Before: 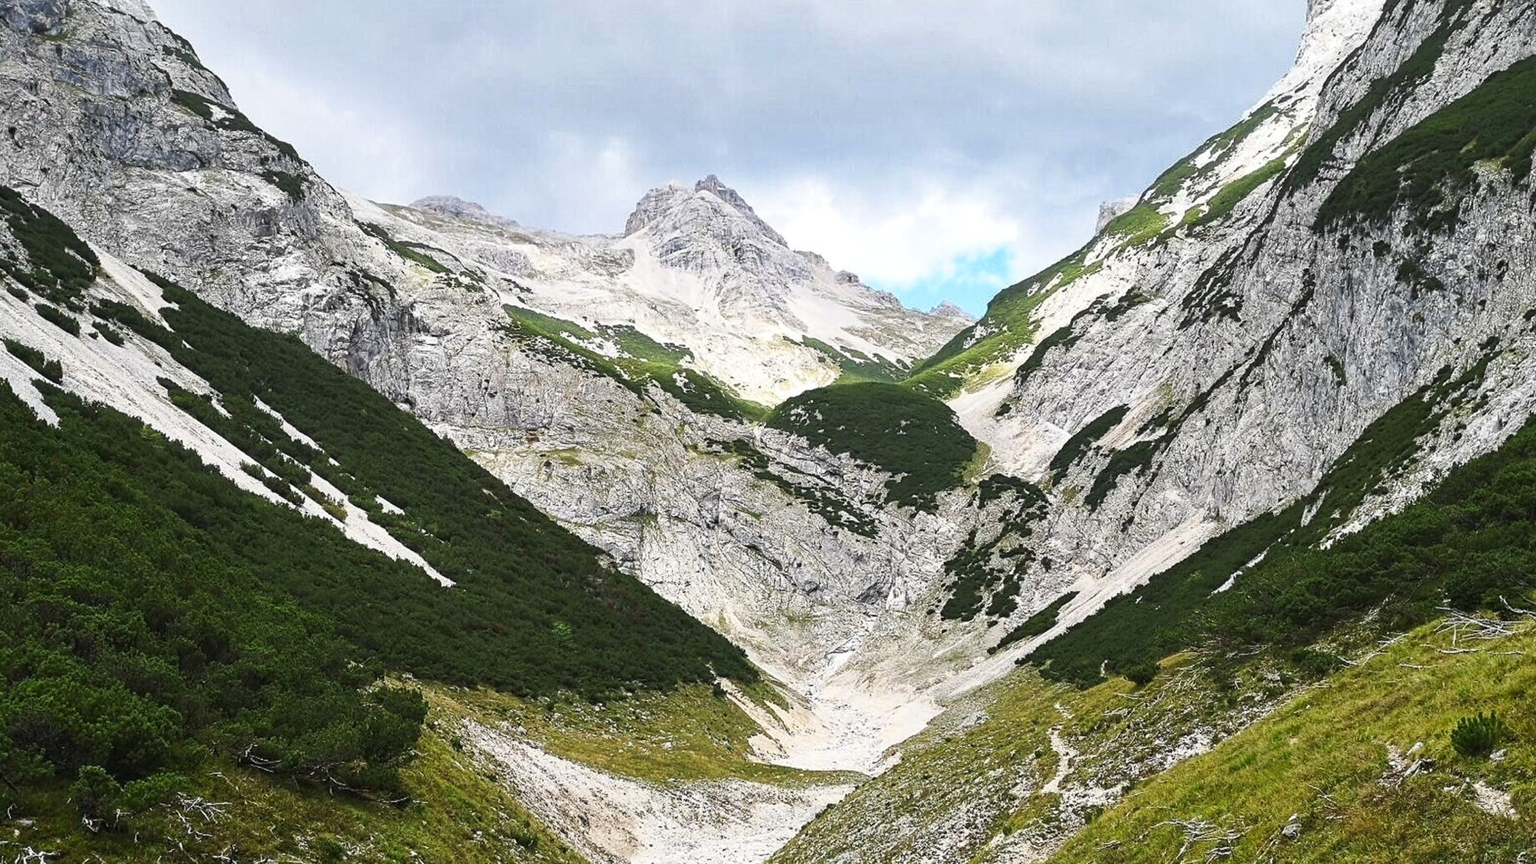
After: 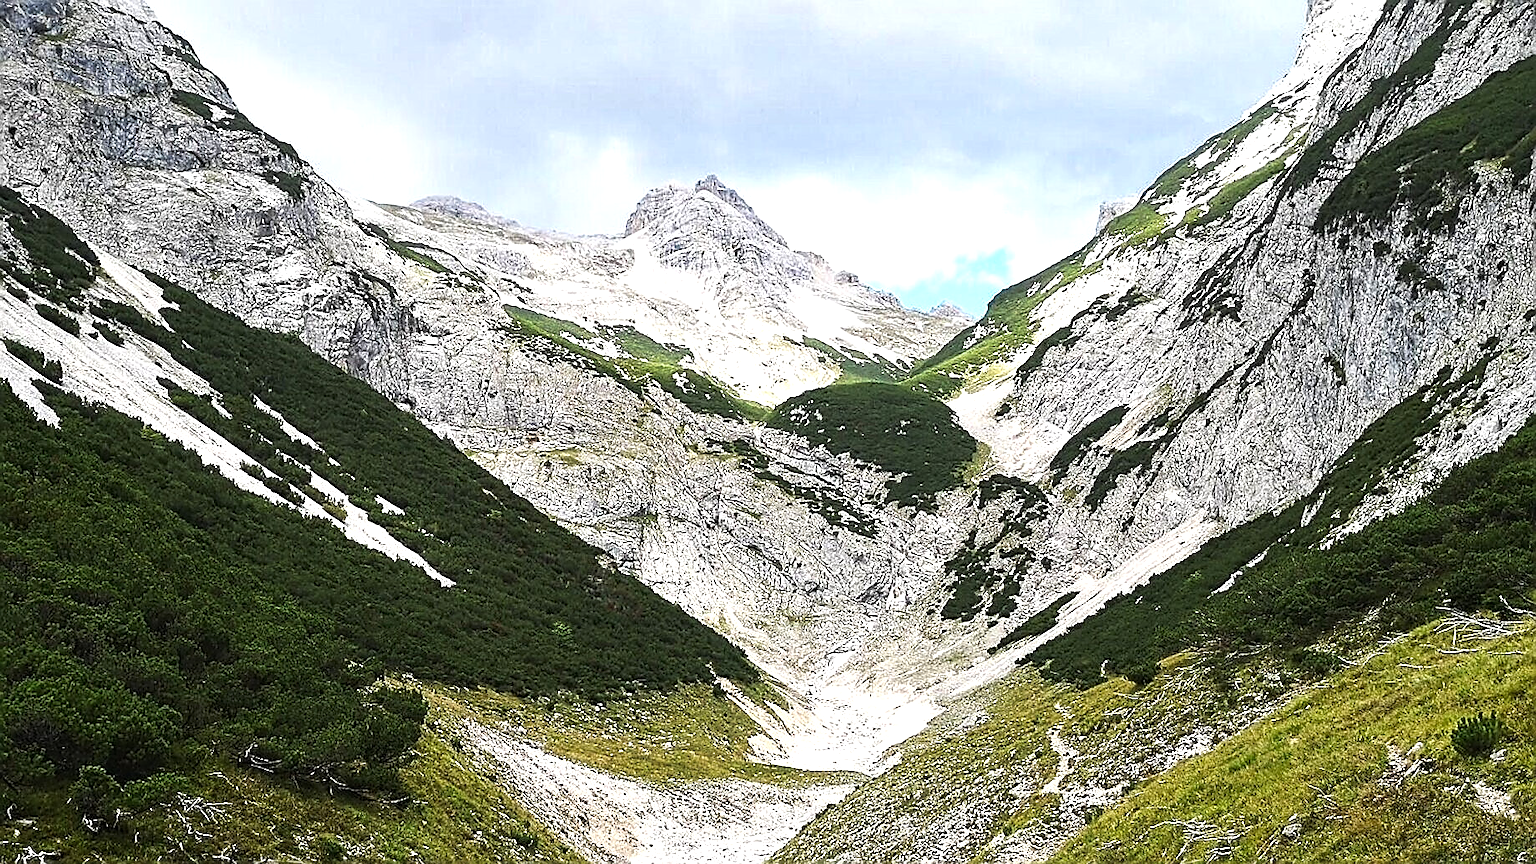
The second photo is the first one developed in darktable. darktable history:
tone equalizer: -8 EV -0.395 EV, -7 EV -0.356 EV, -6 EV -0.358 EV, -5 EV -0.199 EV, -3 EV 0.215 EV, -2 EV 0.334 EV, -1 EV 0.396 EV, +0 EV 0.399 EV
sharpen: radius 1.407, amount 1.234, threshold 0.755
